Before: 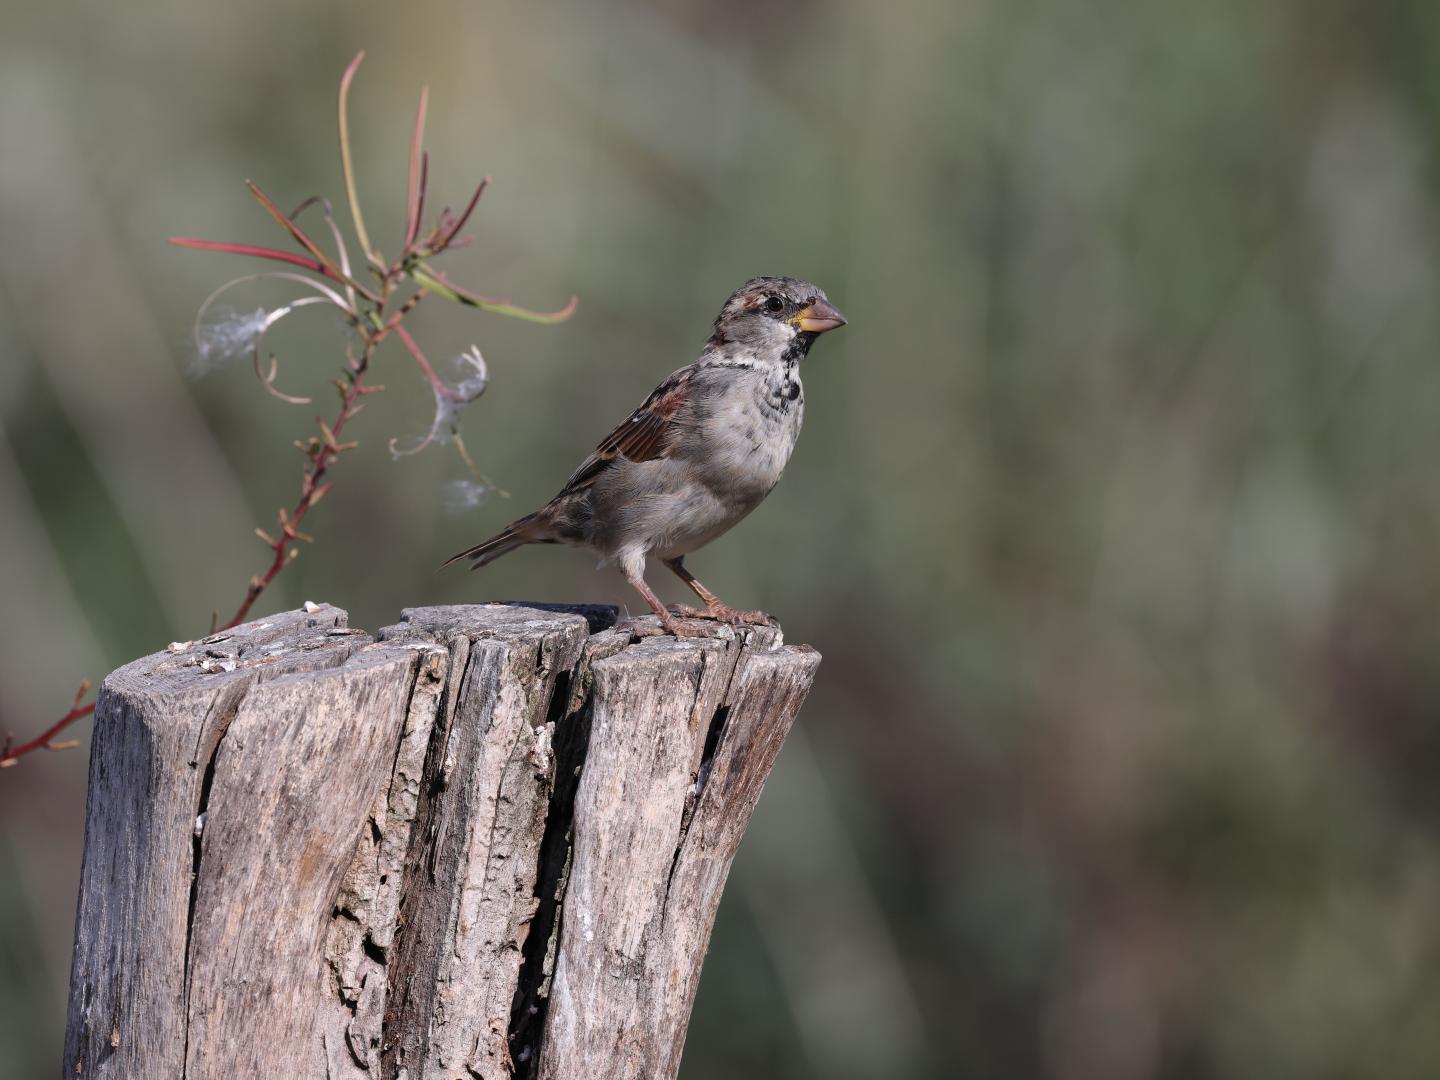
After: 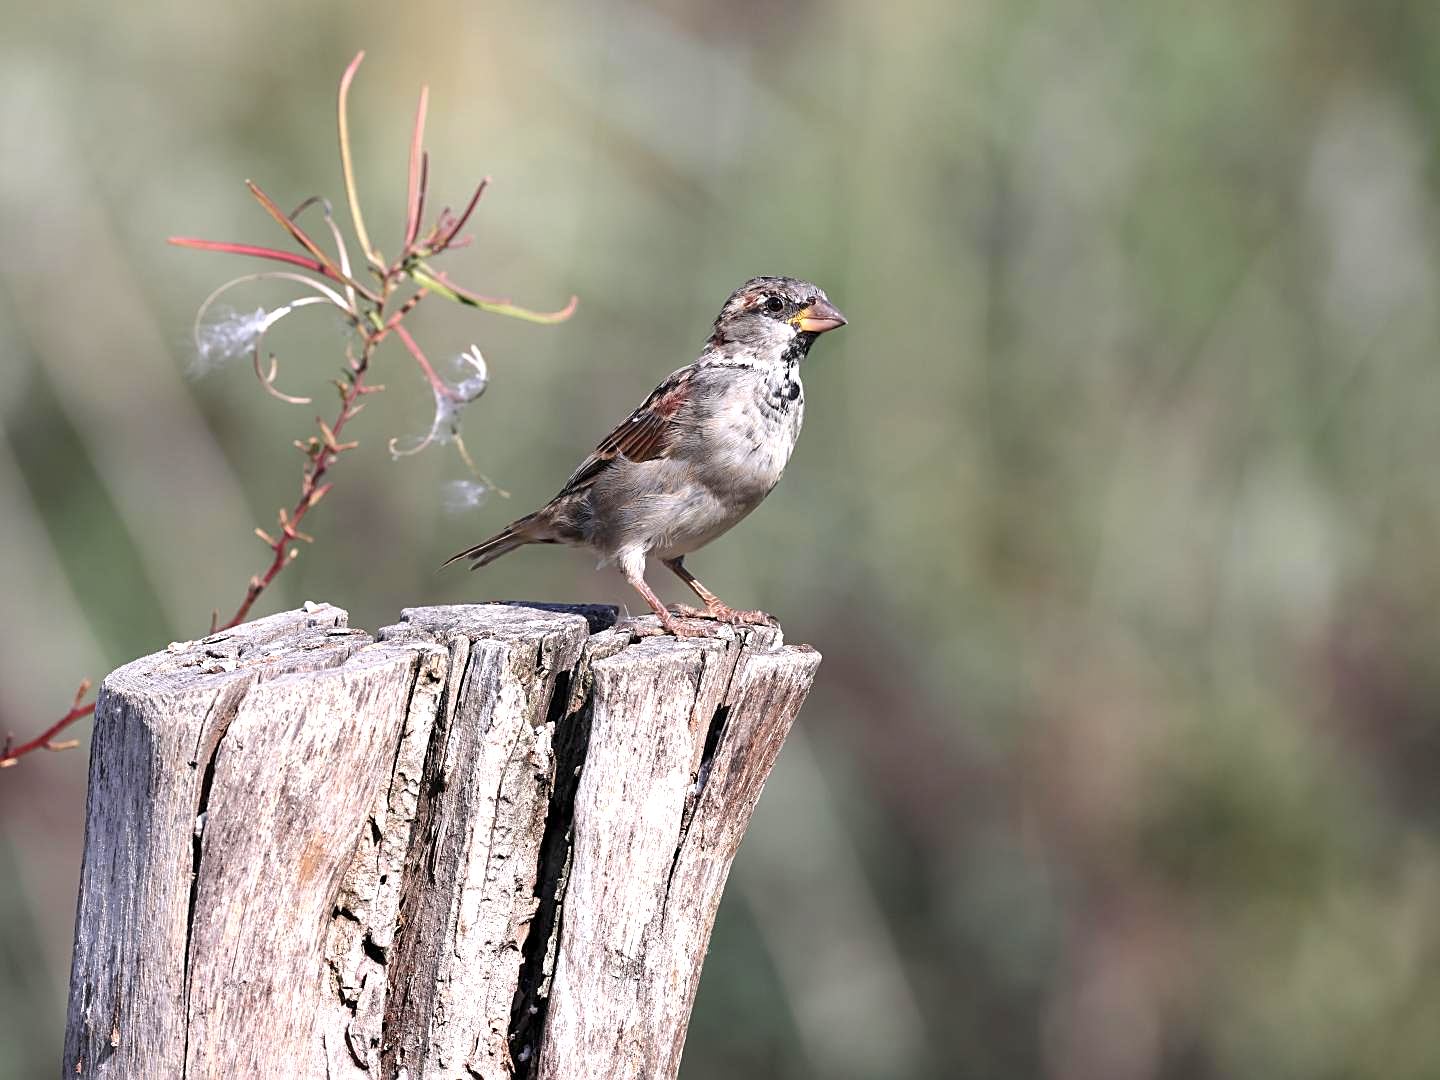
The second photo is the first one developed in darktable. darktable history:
exposure: black level correction 0.001, exposure 1 EV, compensate highlight preservation false
sharpen: on, module defaults
